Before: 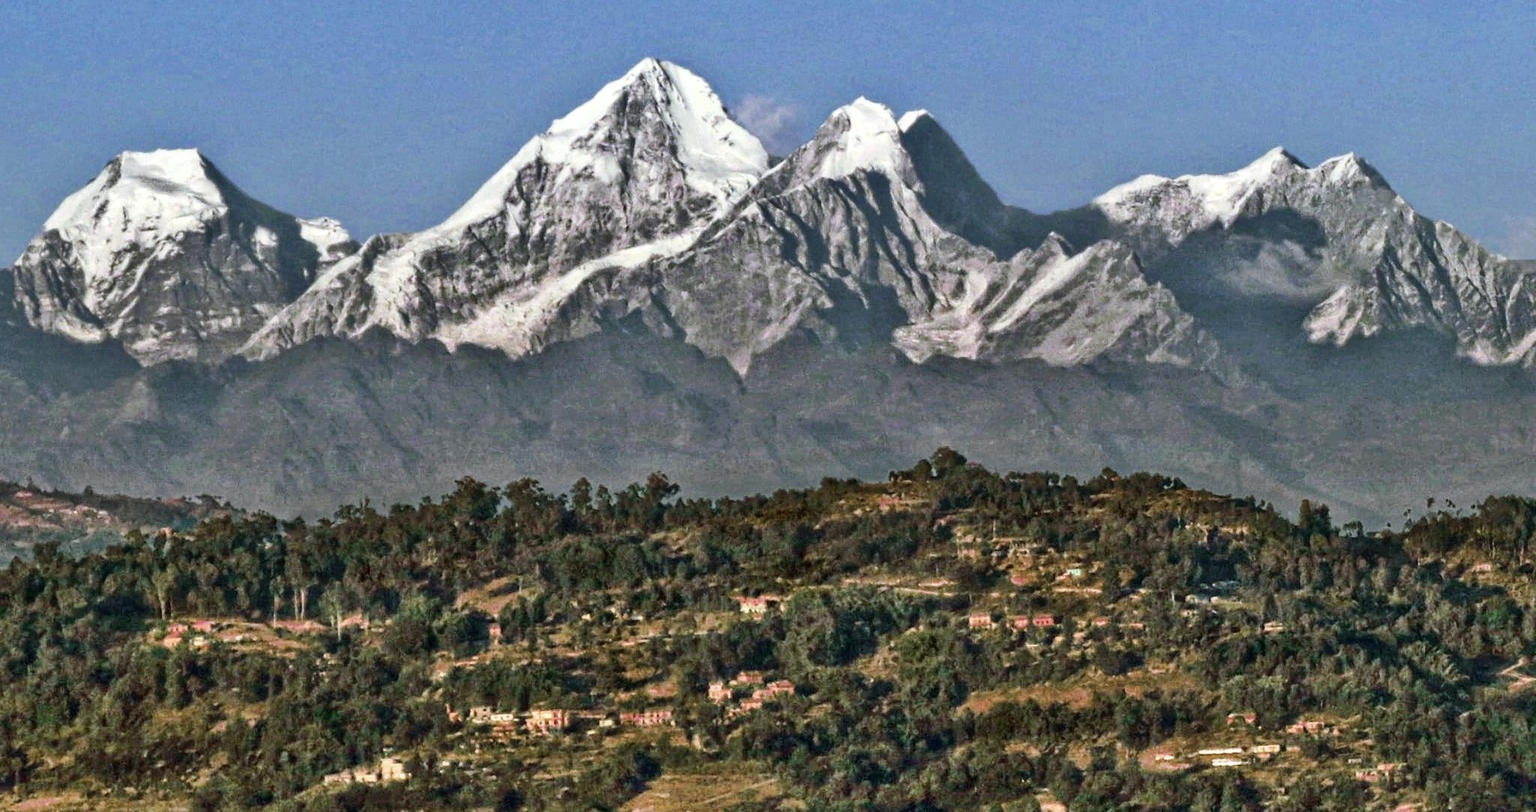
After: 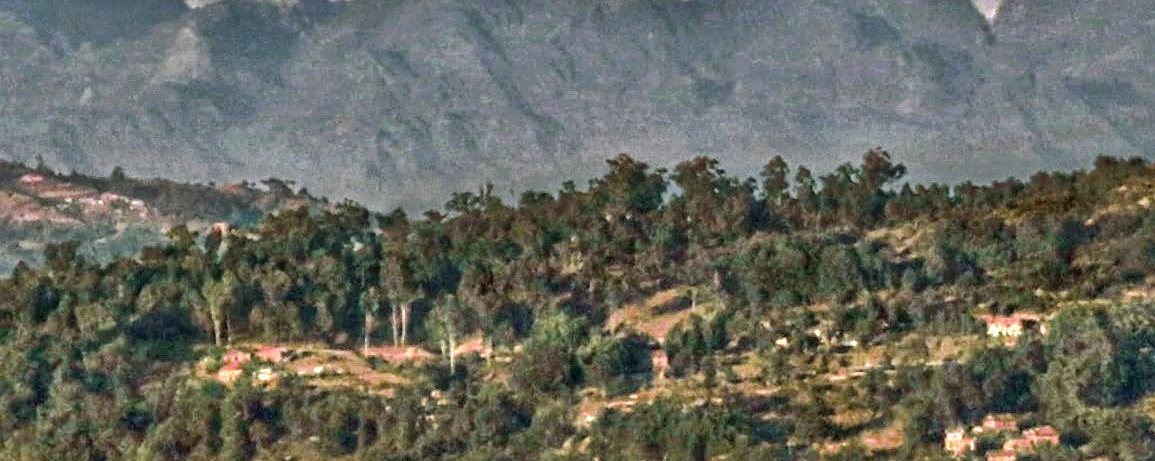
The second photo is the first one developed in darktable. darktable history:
crop: top 44.483%, right 43.593%, bottom 12.892%
shadows and highlights: on, module defaults
exposure: exposure 0.574 EV, compensate highlight preservation false
